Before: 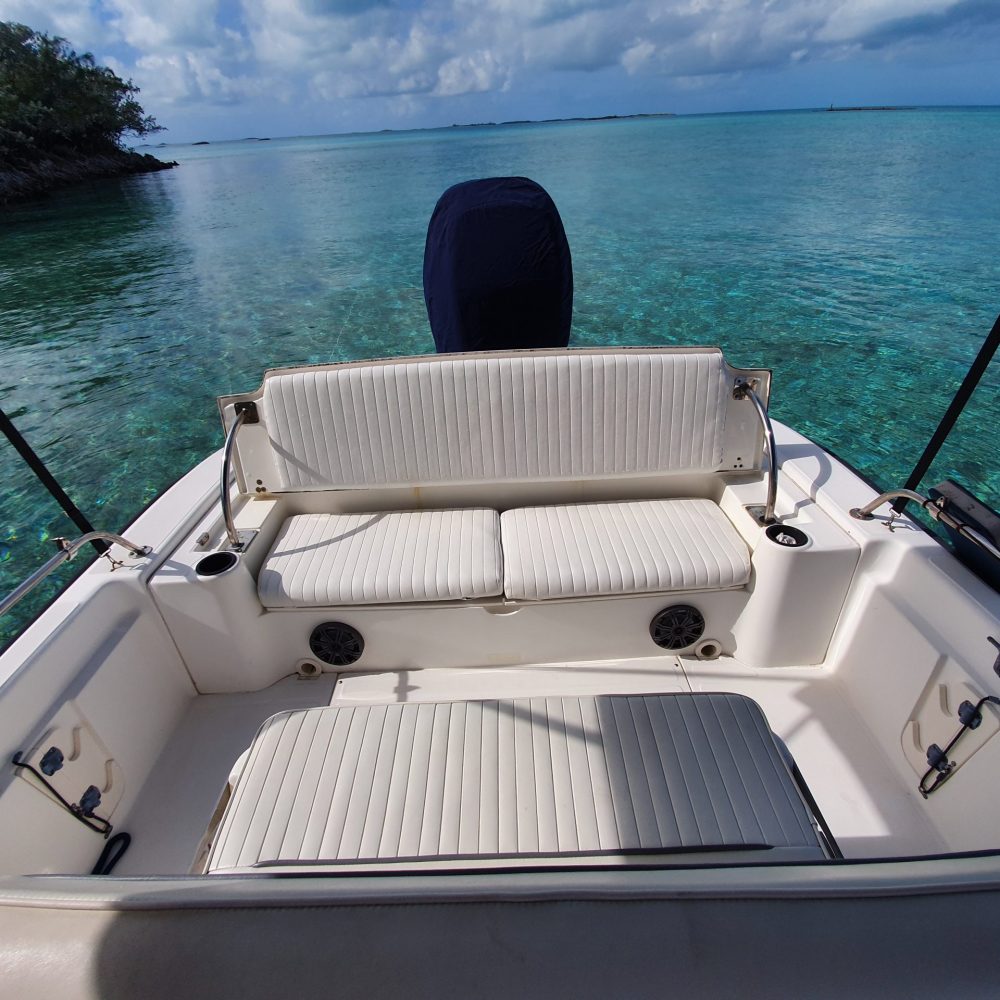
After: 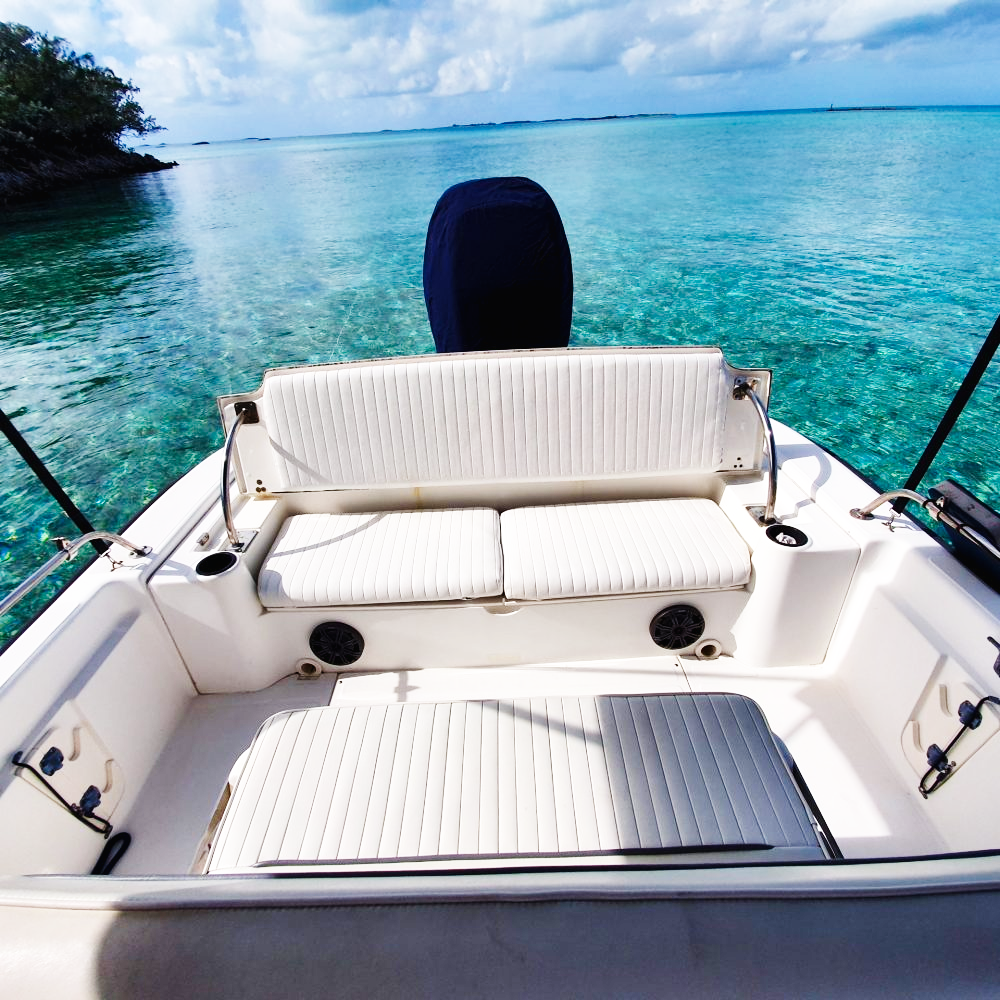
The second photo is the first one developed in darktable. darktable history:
base curve: curves: ch0 [(0, 0.003) (0.001, 0.002) (0.006, 0.004) (0.02, 0.022) (0.048, 0.086) (0.094, 0.234) (0.162, 0.431) (0.258, 0.629) (0.385, 0.8) (0.548, 0.918) (0.751, 0.988) (1, 1)], preserve colors none
shadows and highlights: radius 125.46, shadows 30.51, highlights -30.51, low approximation 0.01, soften with gaussian
